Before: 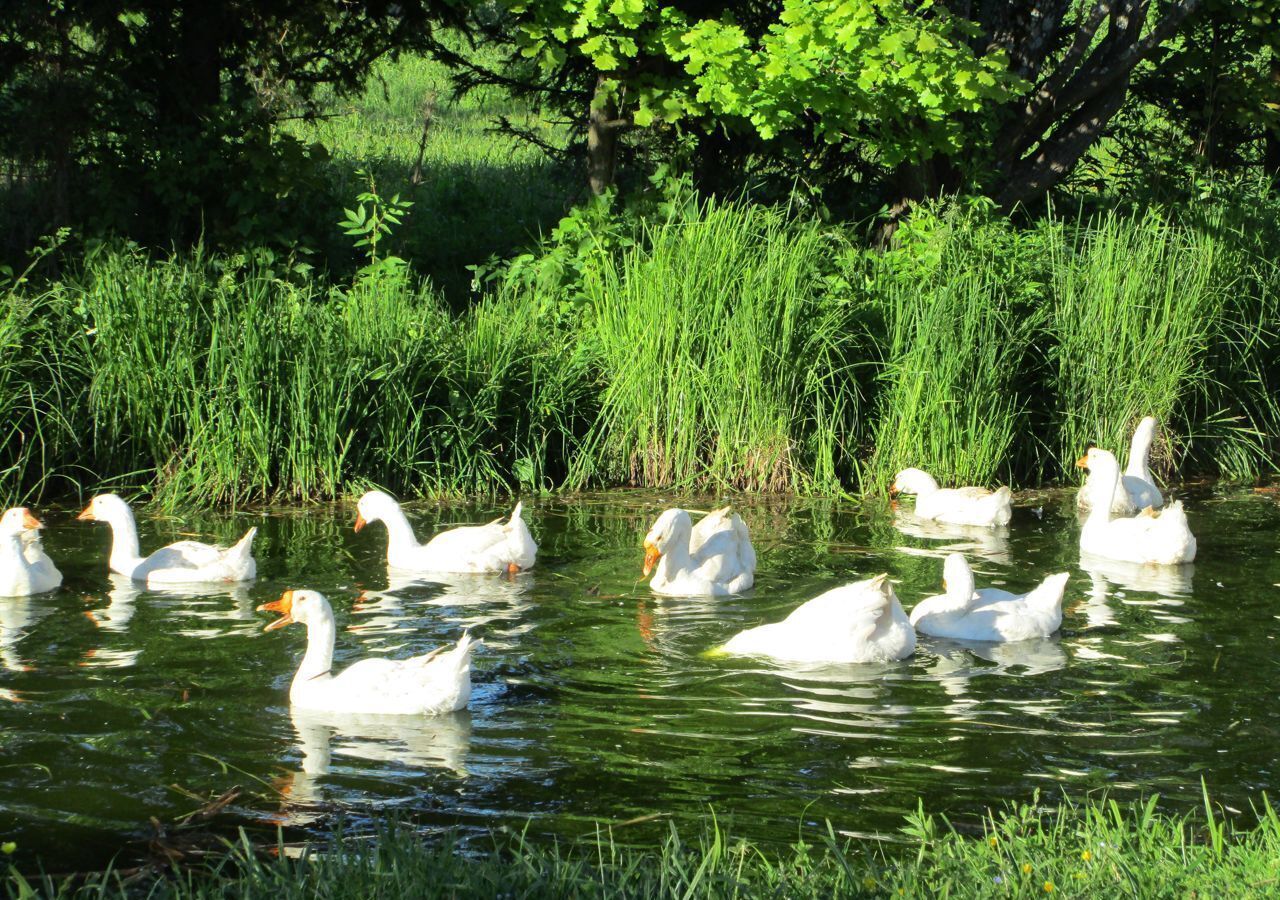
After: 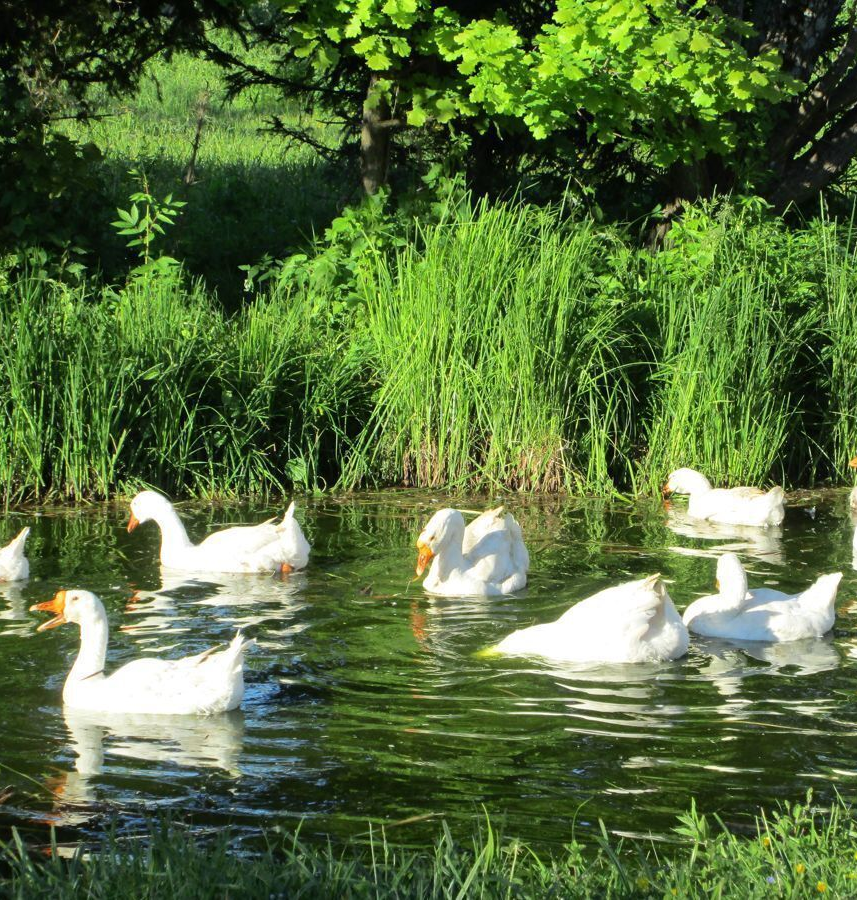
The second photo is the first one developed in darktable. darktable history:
crop and rotate: left 17.799%, right 15.224%
